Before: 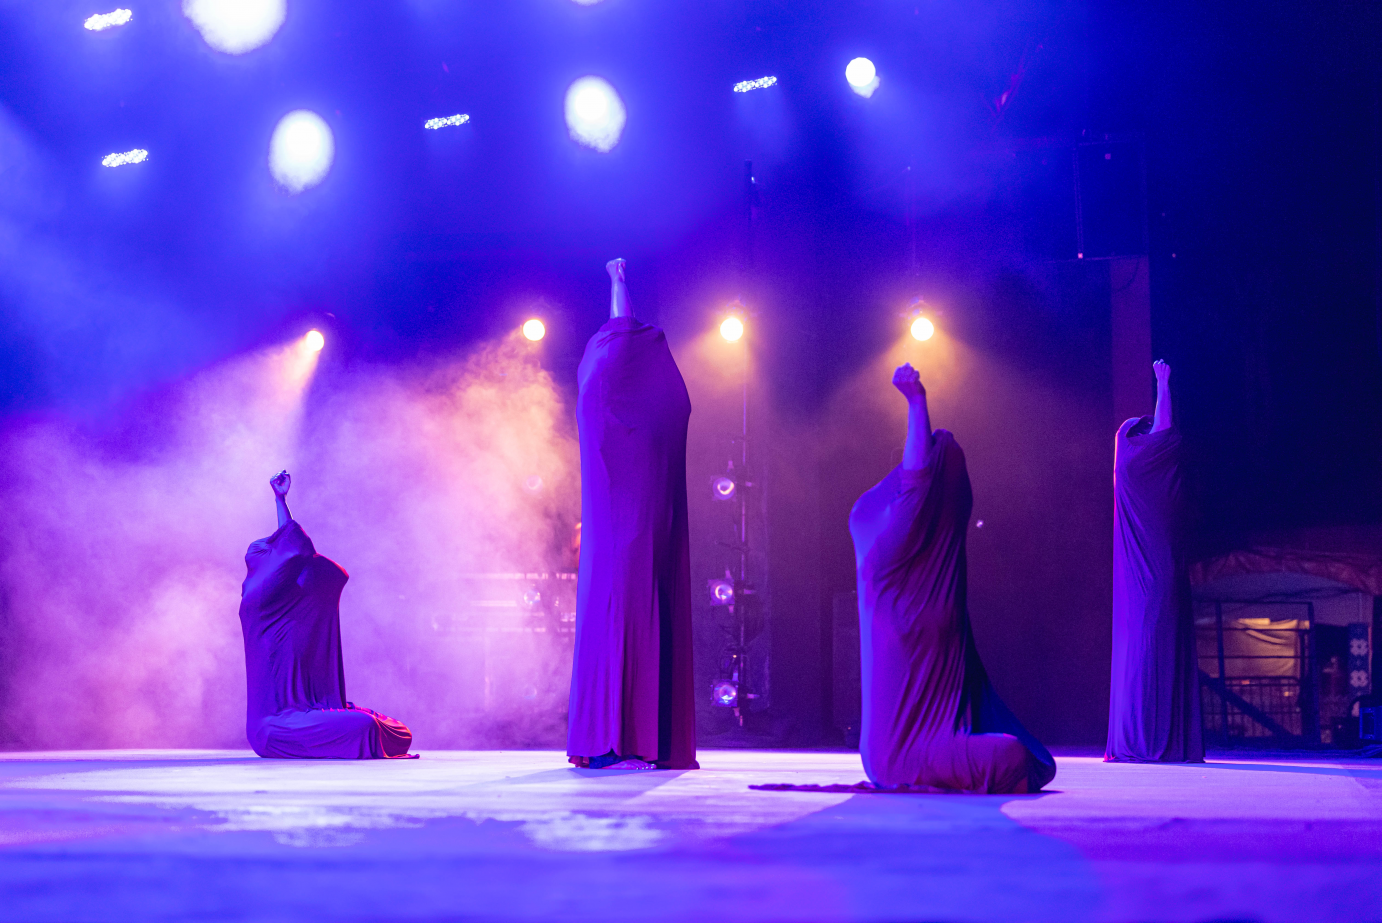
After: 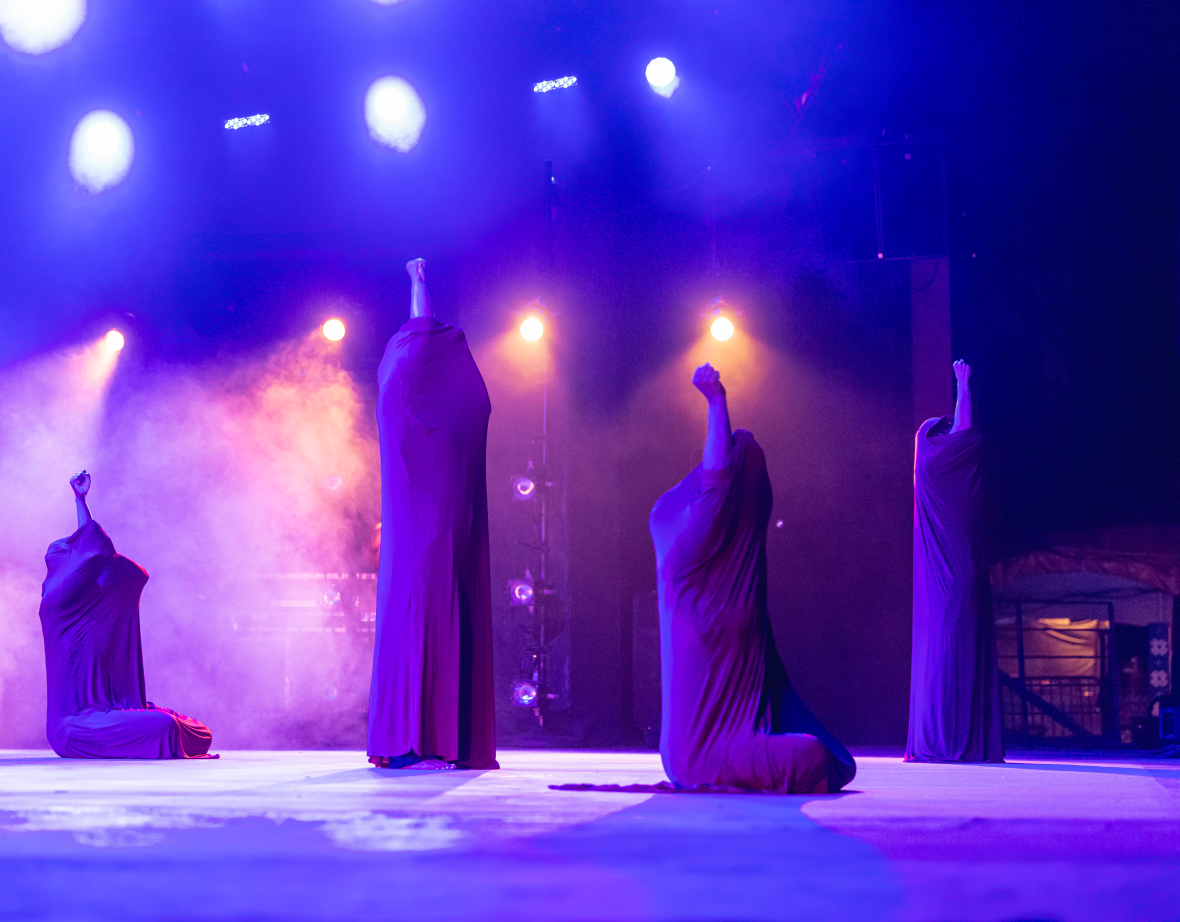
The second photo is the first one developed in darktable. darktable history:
velvia: strength 30.33%
crop and rotate: left 14.547%
